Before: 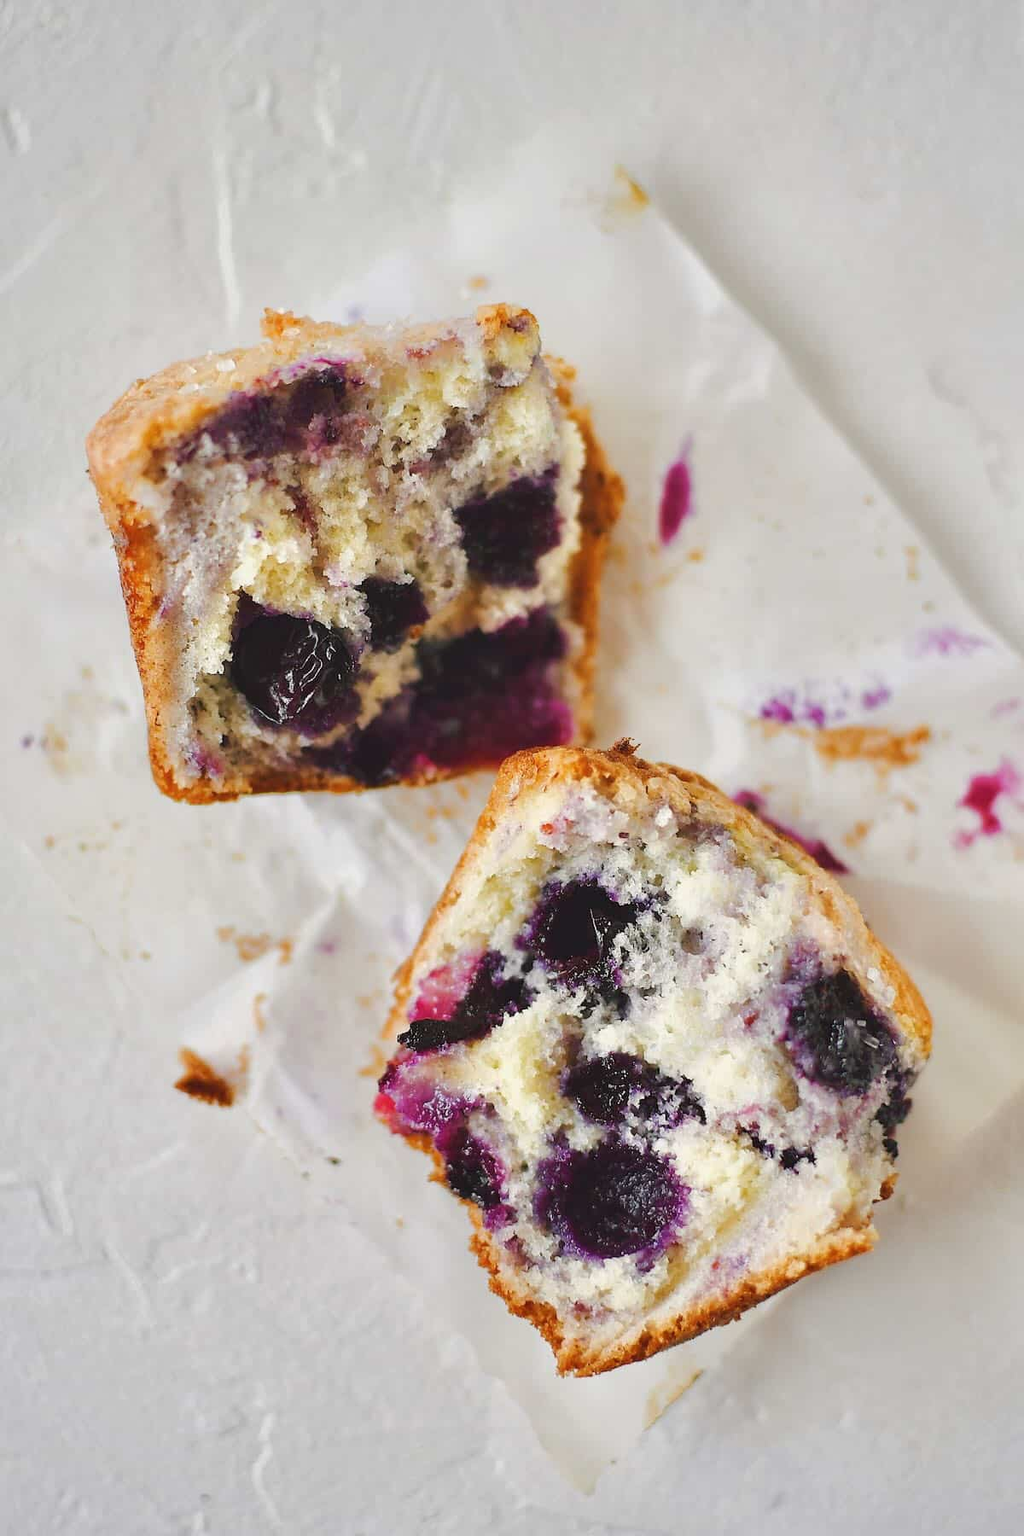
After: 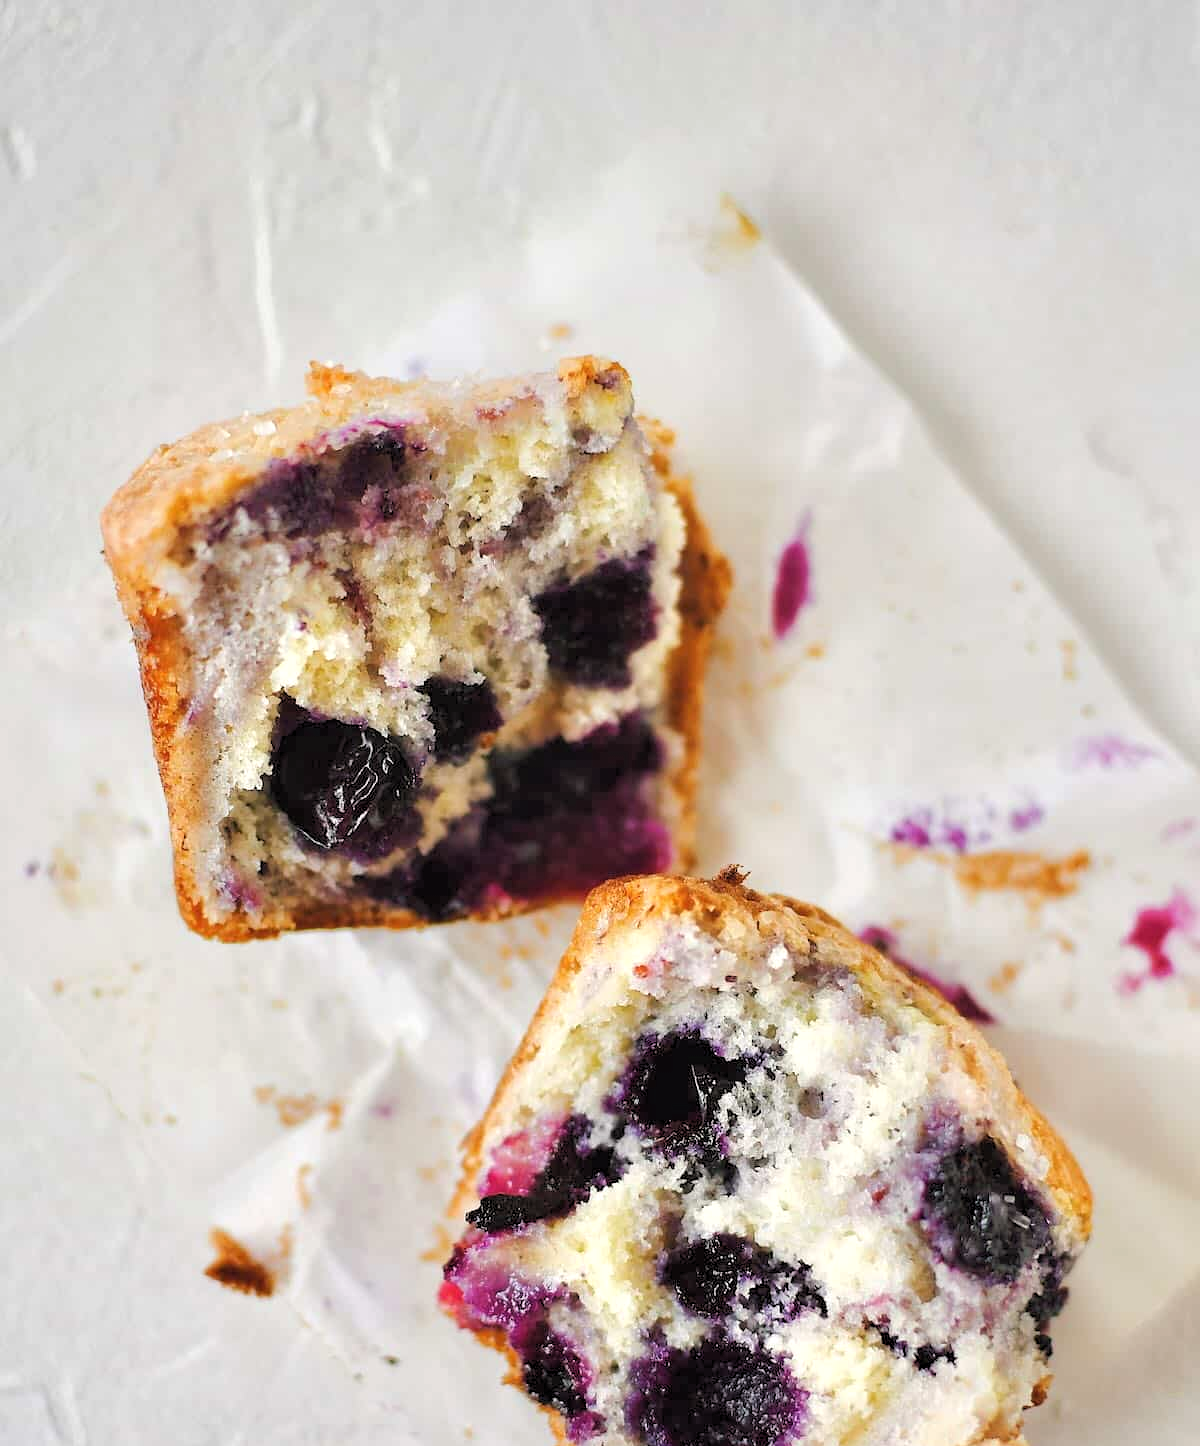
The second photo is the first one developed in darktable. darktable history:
rgb levels: levels [[0.01, 0.419, 0.839], [0, 0.5, 1], [0, 0.5, 1]]
crop: bottom 19.644%
